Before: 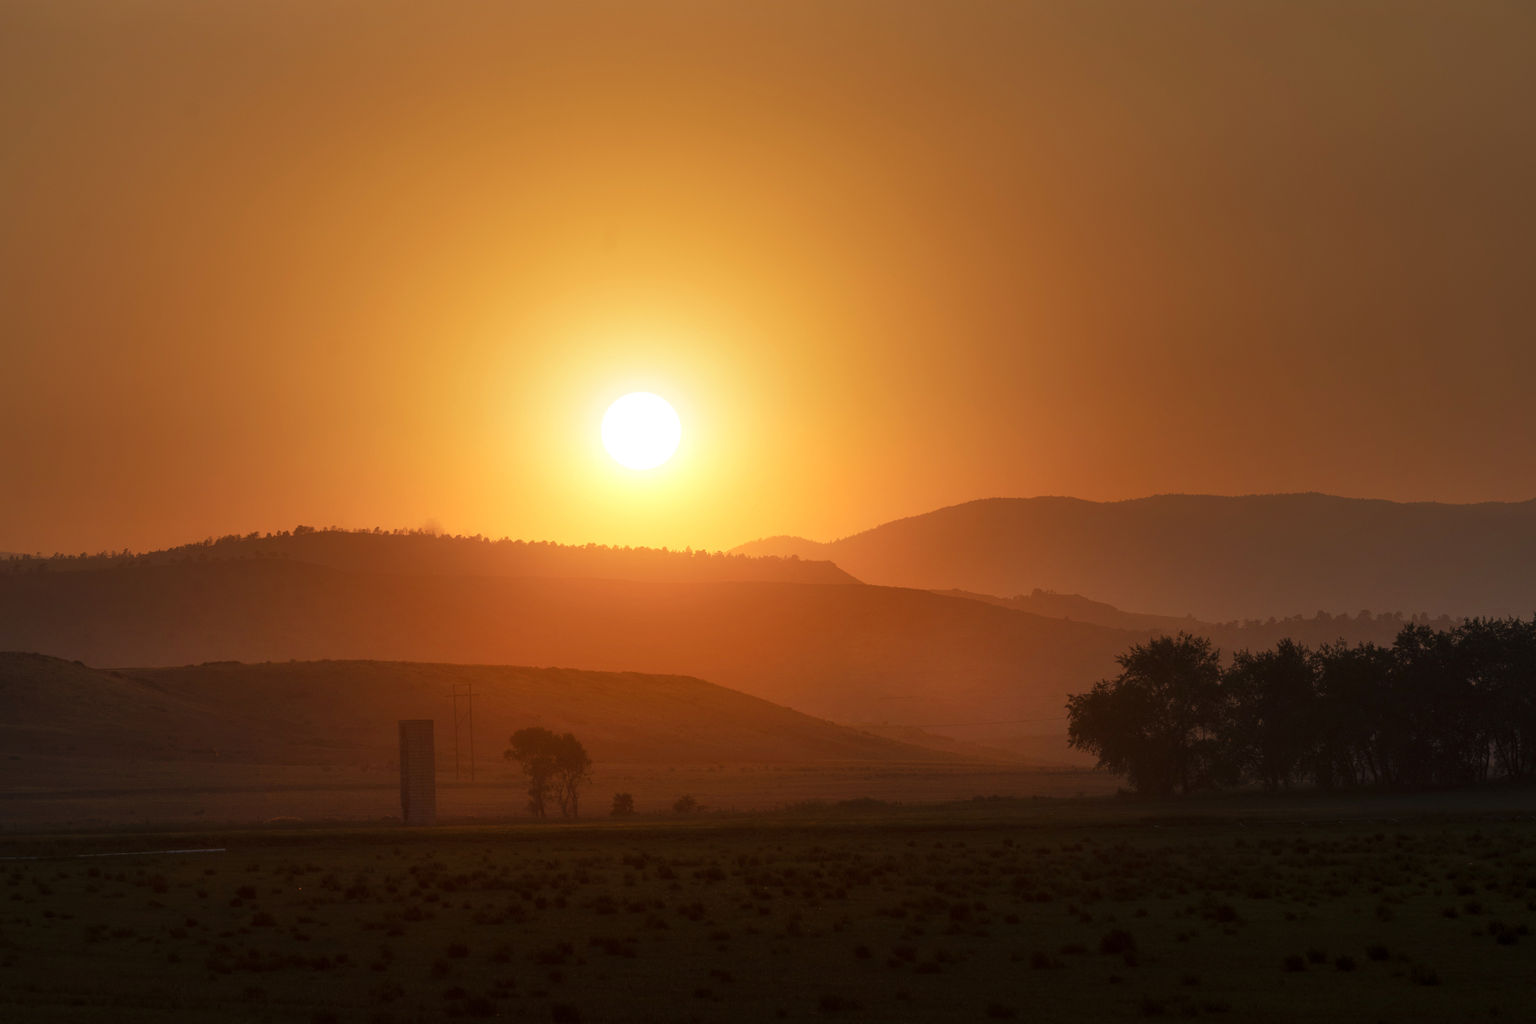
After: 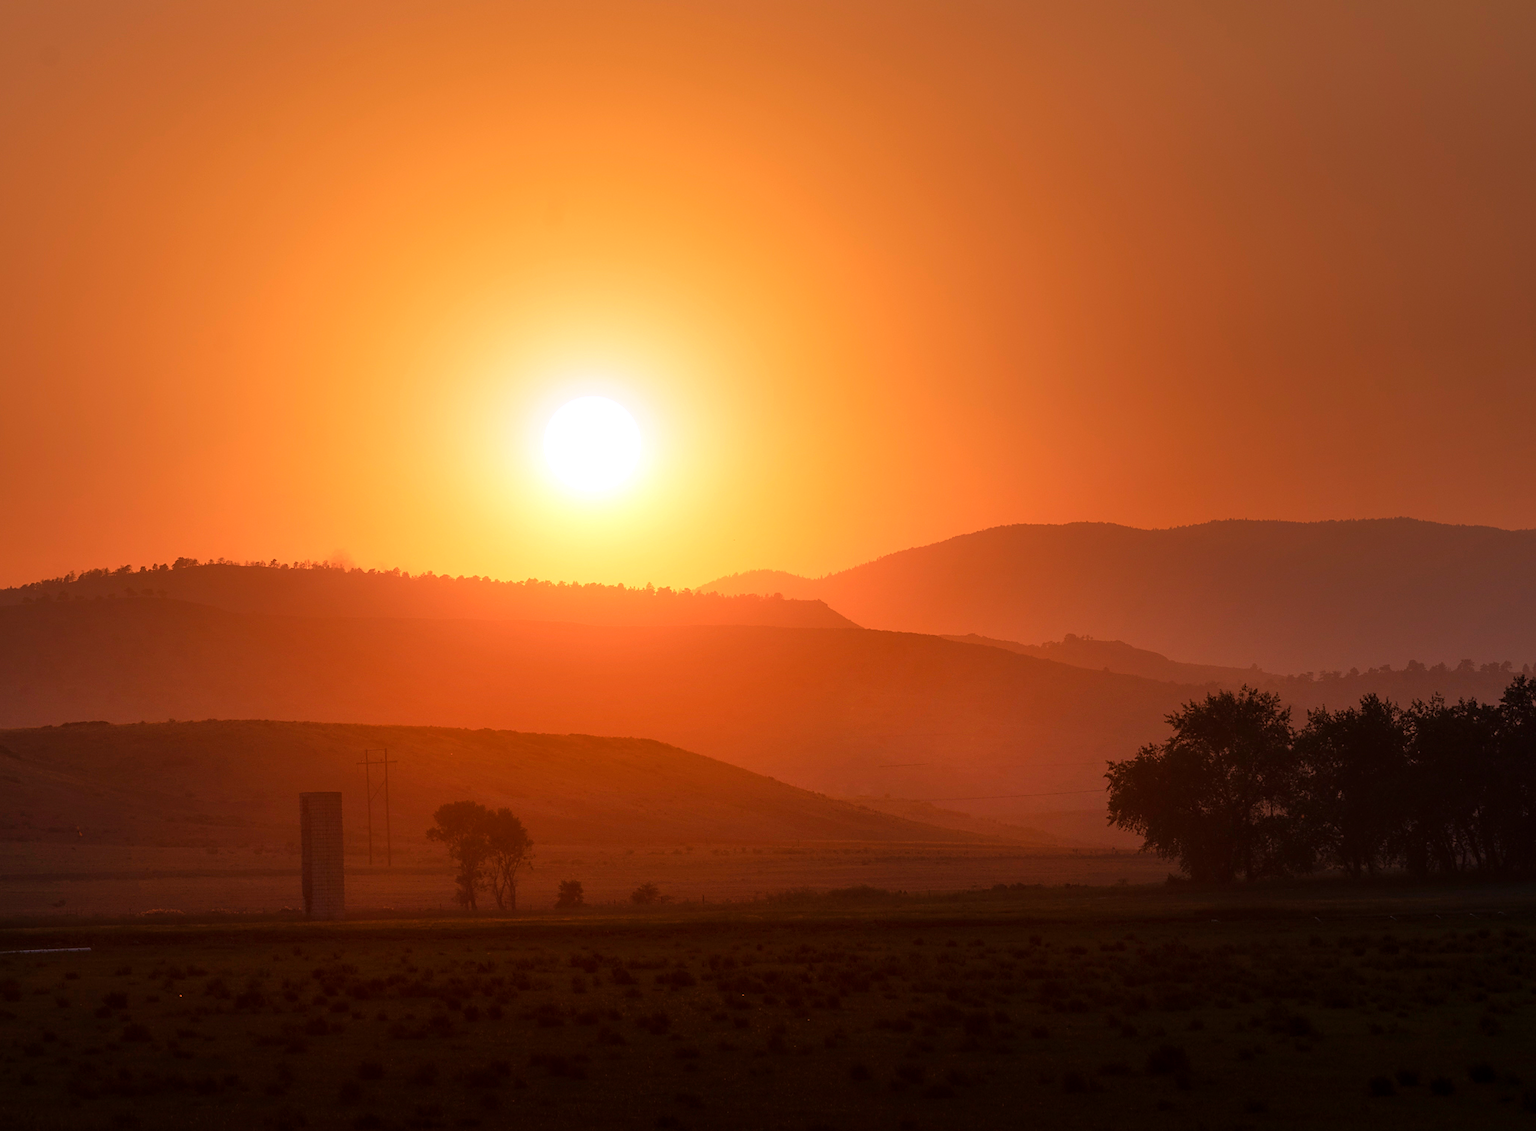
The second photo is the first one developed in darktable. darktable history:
crop: left 9.807%, top 6.259%, right 7.334%, bottom 2.177%
white balance: red 1.066, blue 1.119
sharpen: radius 1.864, amount 0.398, threshold 1.271
